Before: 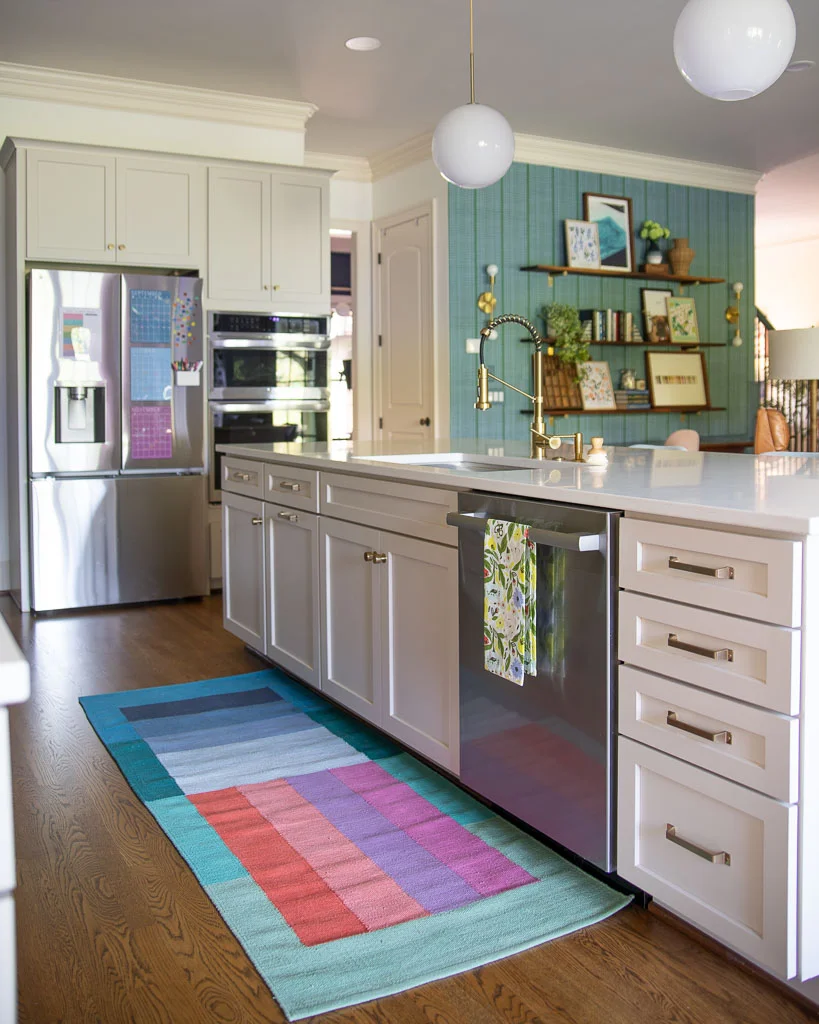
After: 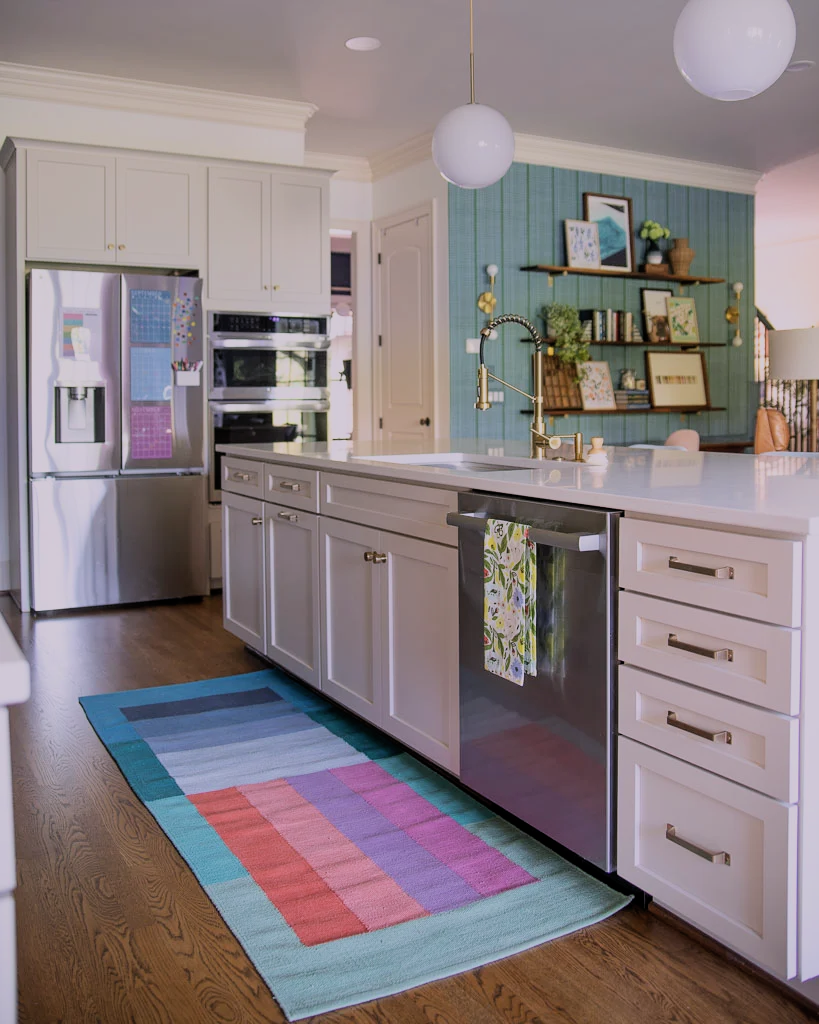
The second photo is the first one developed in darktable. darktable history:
exposure: exposure -0.21 EV, compensate highlight preservation false
white balance: red 1.05, blue 1.072
filmic rgb: black relative exposure -7.65 EV, white relative exposure 4.56 EV, hardness 3.61, color science v6 (2022)
contrast brightness saturation: saturation -0.1
